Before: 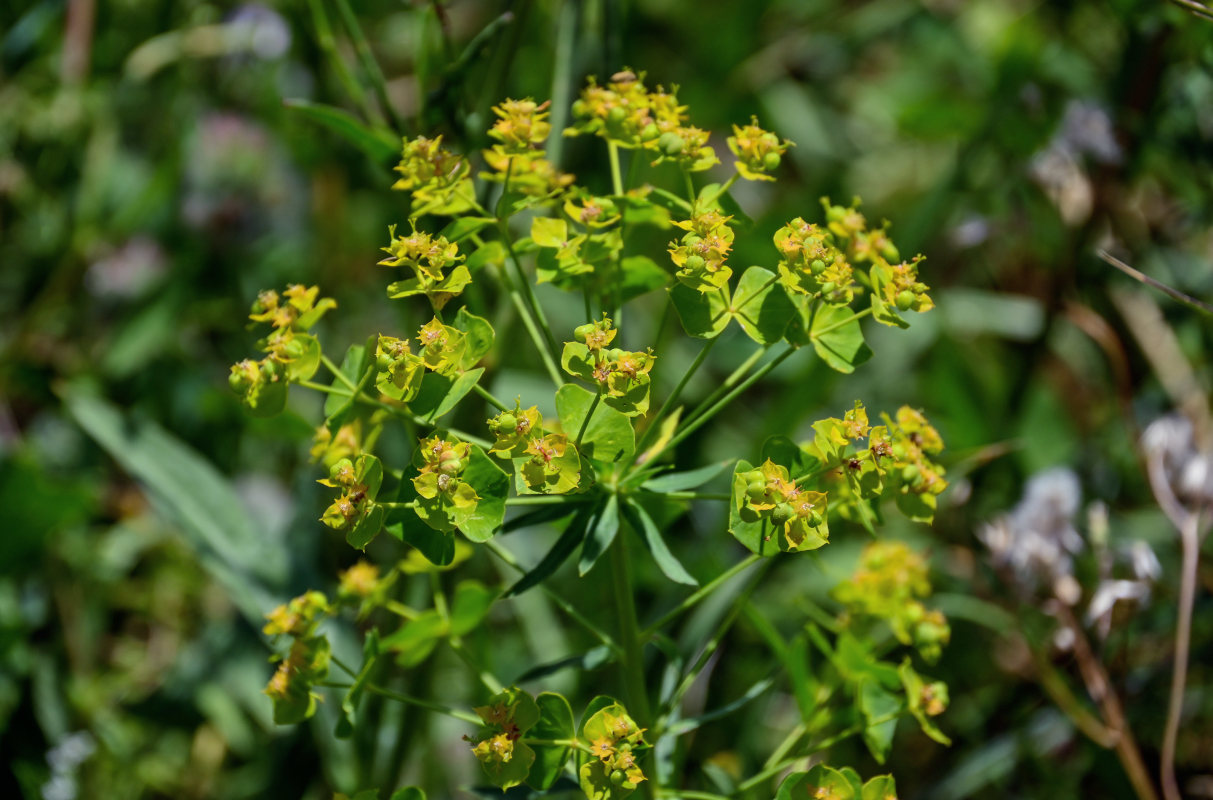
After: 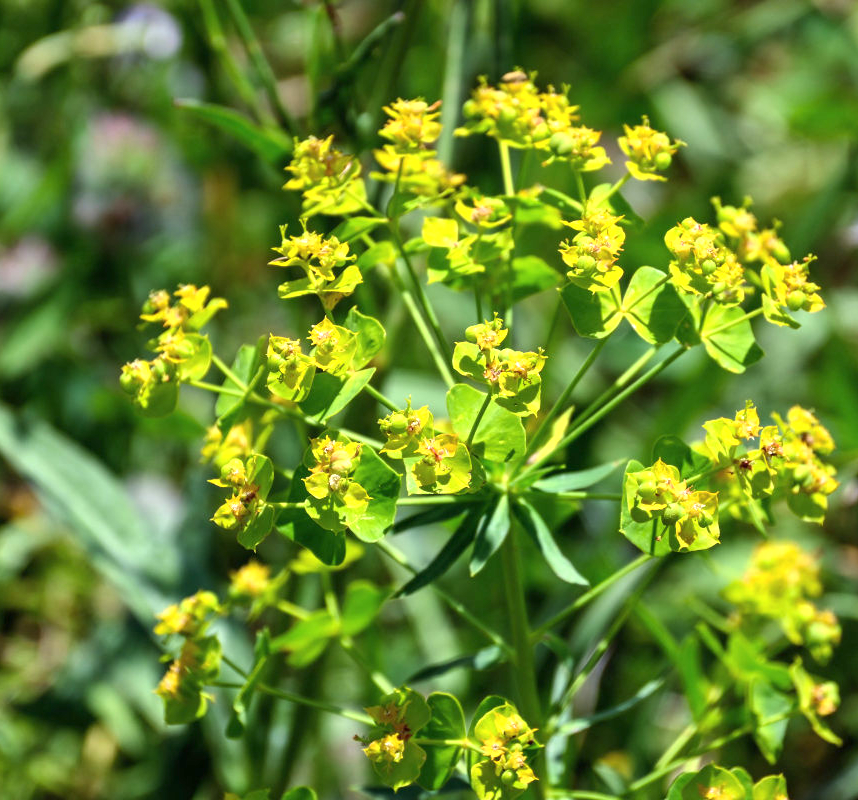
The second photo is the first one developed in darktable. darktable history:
crop and rotate: left 9.061%, right 20.142%
exposure: exposure 1 EV, compensate highlight preservation false
